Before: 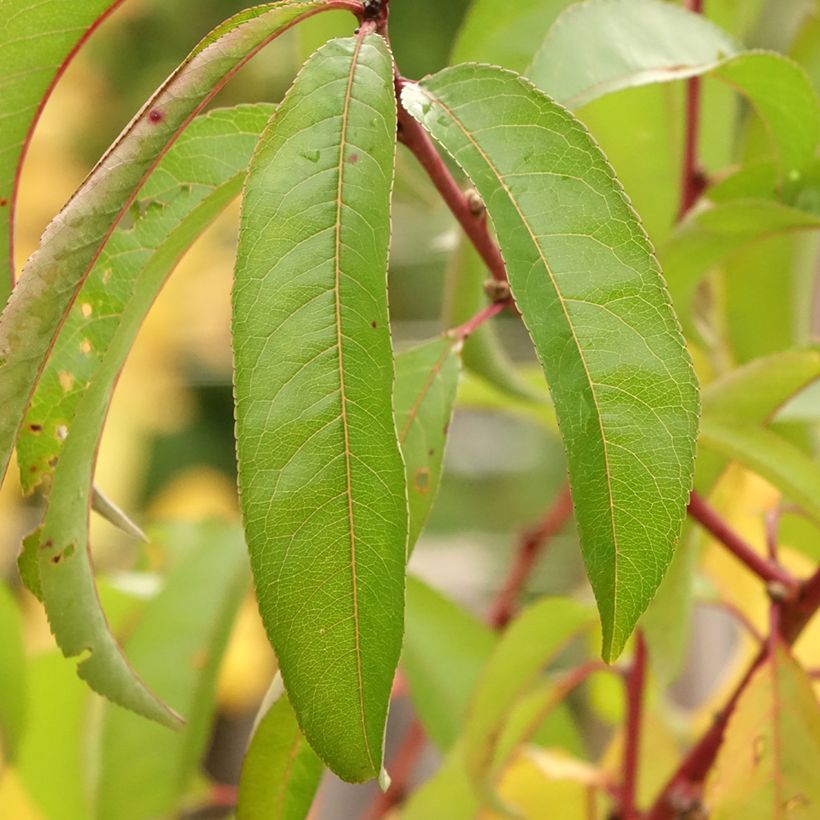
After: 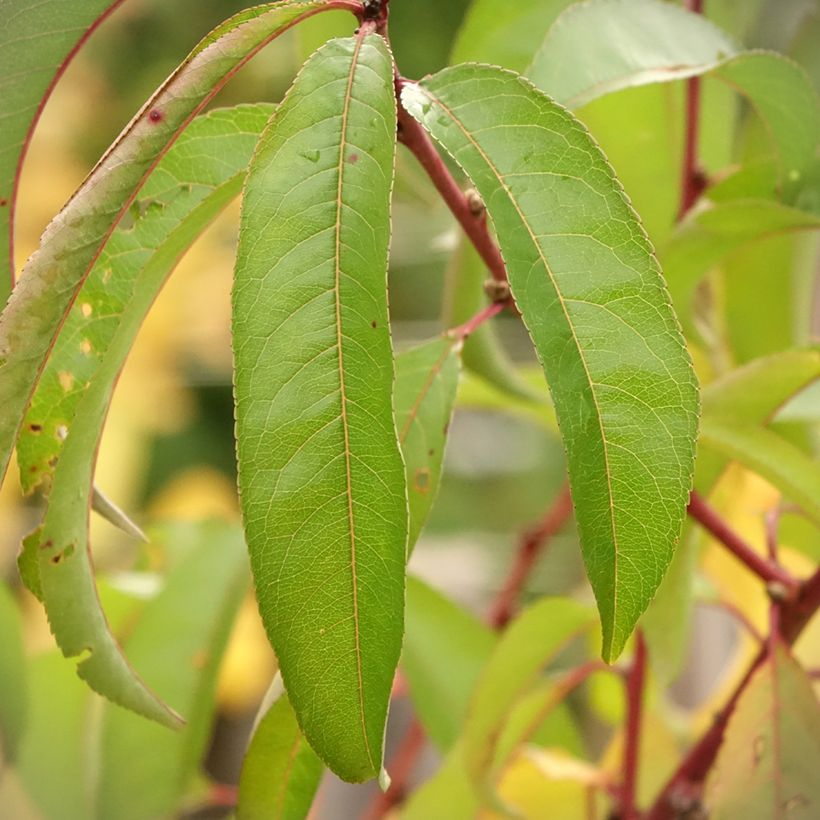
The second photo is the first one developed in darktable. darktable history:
vignetting: fall-off start 100.77%, unbound false
